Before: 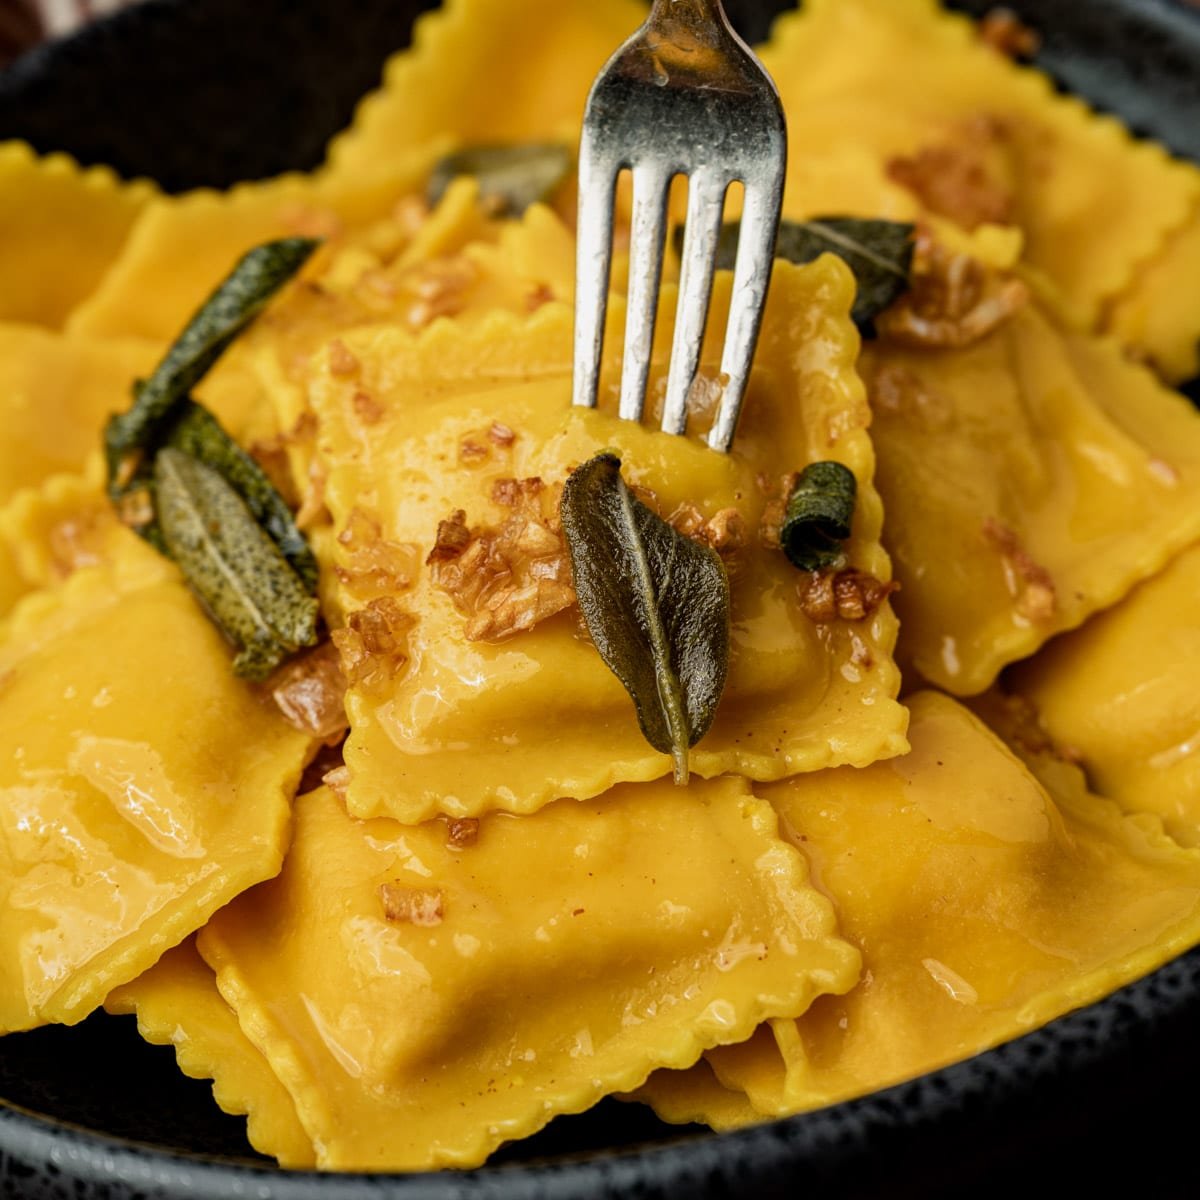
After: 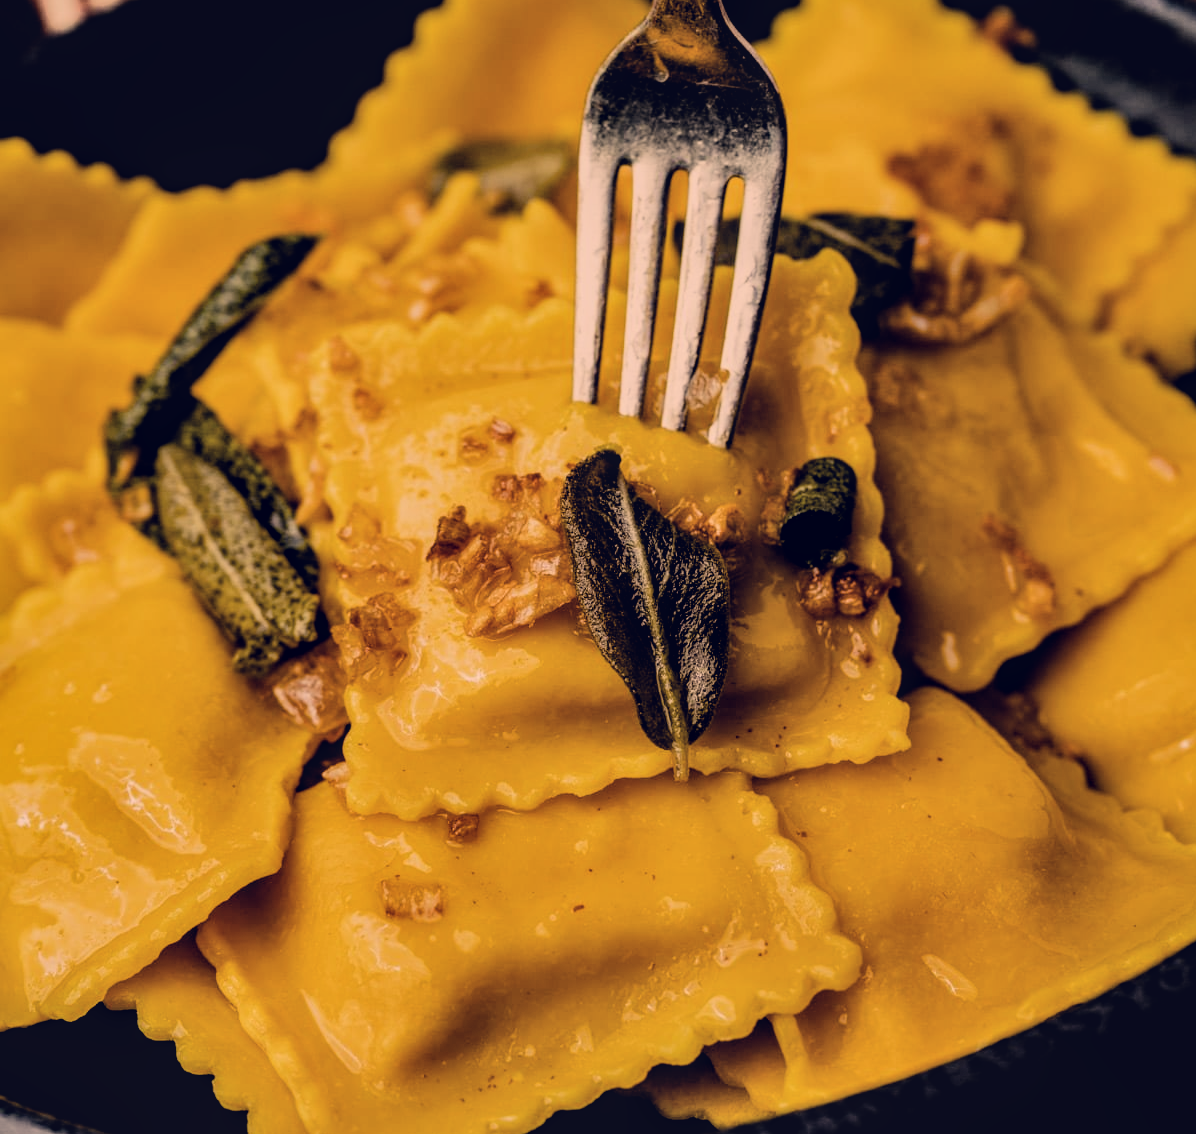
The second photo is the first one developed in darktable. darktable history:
exposure: black level correction 0.005, exposure 0.002 EV, compensate exposure bias true, compensate highlight preservation false
crop: top 0.407%, right 0.26%, bottom 5.057%
local contrast: detail 109%
color balance rgb: shadows lift › luminance -9.356%, perceptual saturation grading › global saturation 27.537%, perceptual saturation grading › highlights -25.78%, perceptual saturation grading › shadows 24.032%
color calibration: gray › normalize channels true, x 0.343, y 0.356, temperature 5130.96 K, gamut compression 0.005
shadows and highlights: low approximation 0.01, soften with gaussian
color correction: highlights a* 19.89, highlights b* 27.75, shadows a* 3.42, shadows b* -17.44, saturation 0.753
filmic rgb: black relative exposure -5.01 EV, white relative exposure 3.98 EV, hardness 2.89, contrast 1.298, highlights saturation mix -29.31%, iterations of high-quality reconstruction 0
